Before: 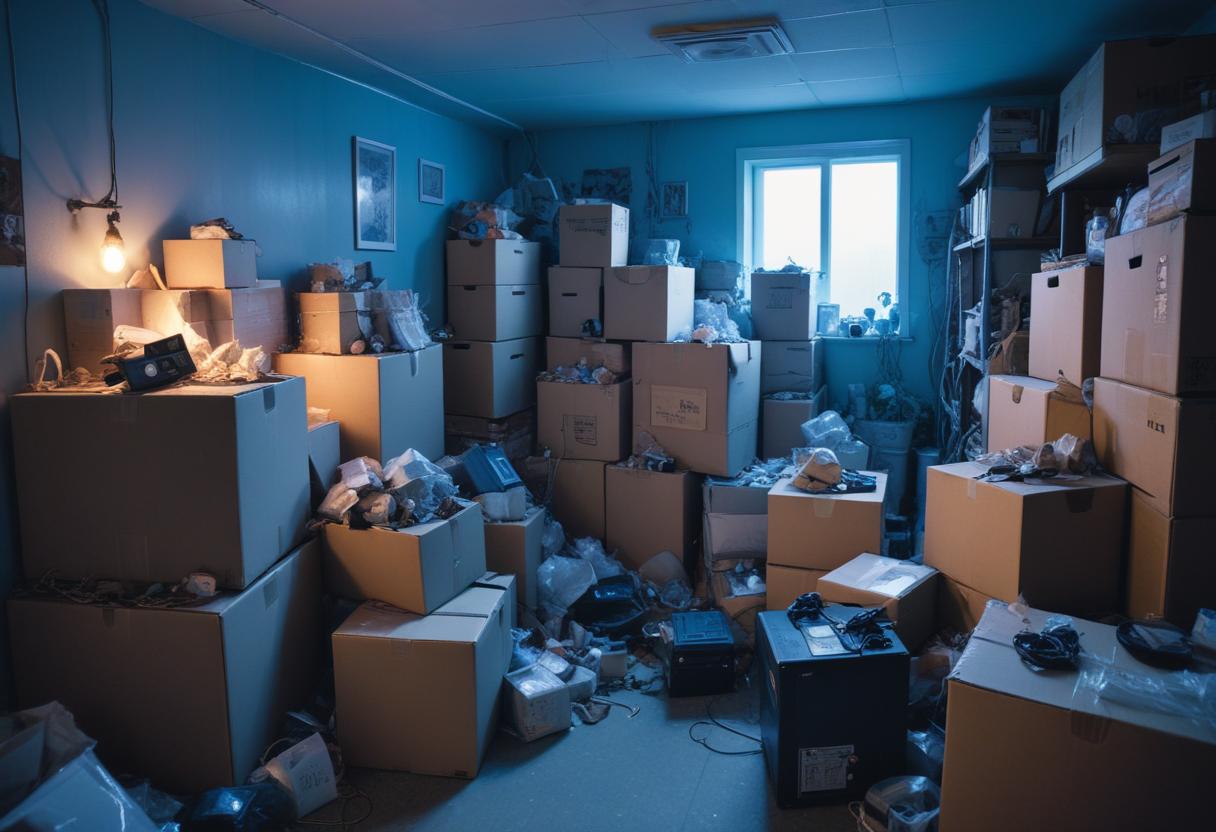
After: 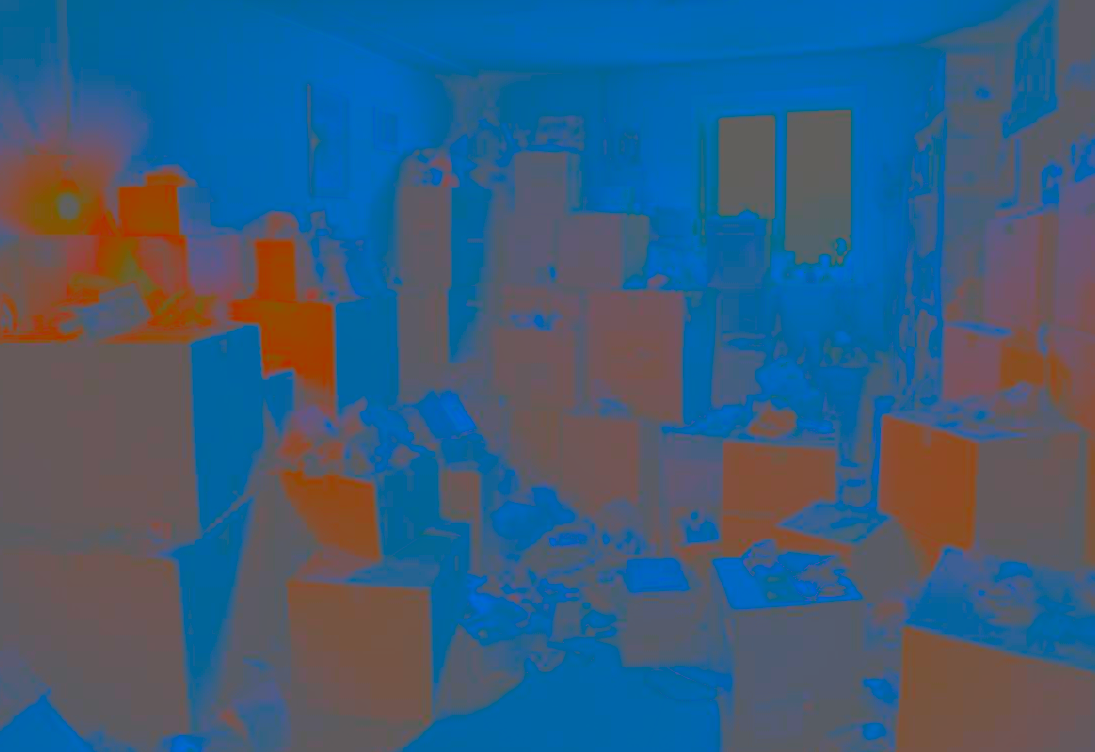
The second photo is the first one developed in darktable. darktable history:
contrast brightness saturation: contrast -0.984, brightness -0.17, saturation 0.732
crop: left 3.778%, top 6.408%, right 6.122%, bottom 3.186%
